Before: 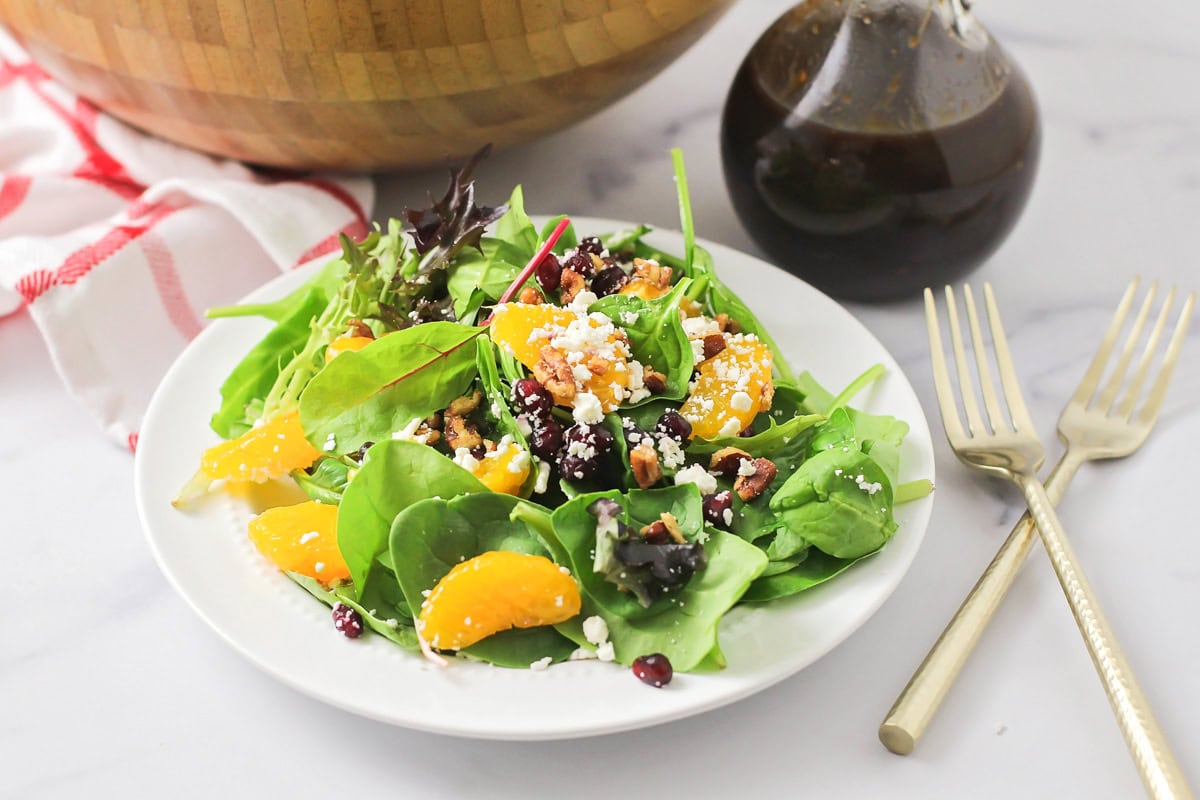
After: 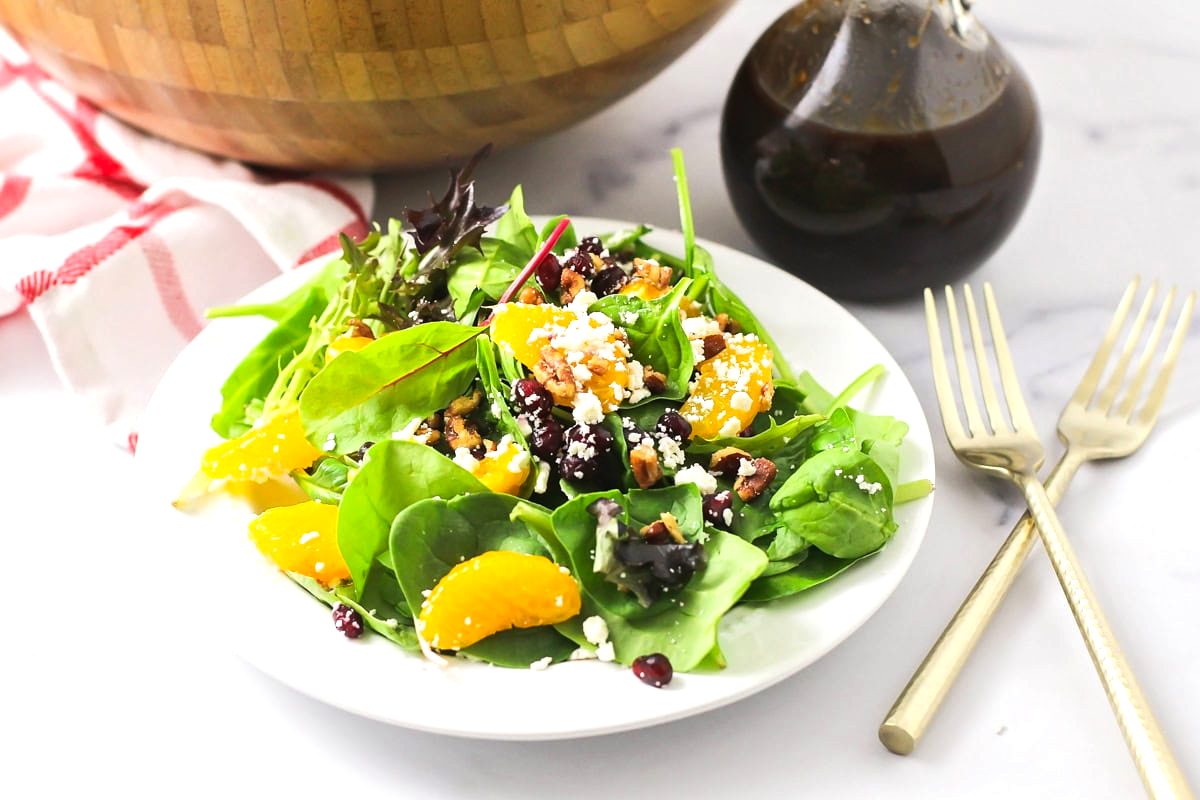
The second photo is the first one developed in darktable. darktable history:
color balance rgb: power › hue 170.01°, perceptual saturation grading › global saturation 10.451%, perceptual brilliance grading › highlights 11.051%, perceptual brilliance grading › shadows -11.377%
